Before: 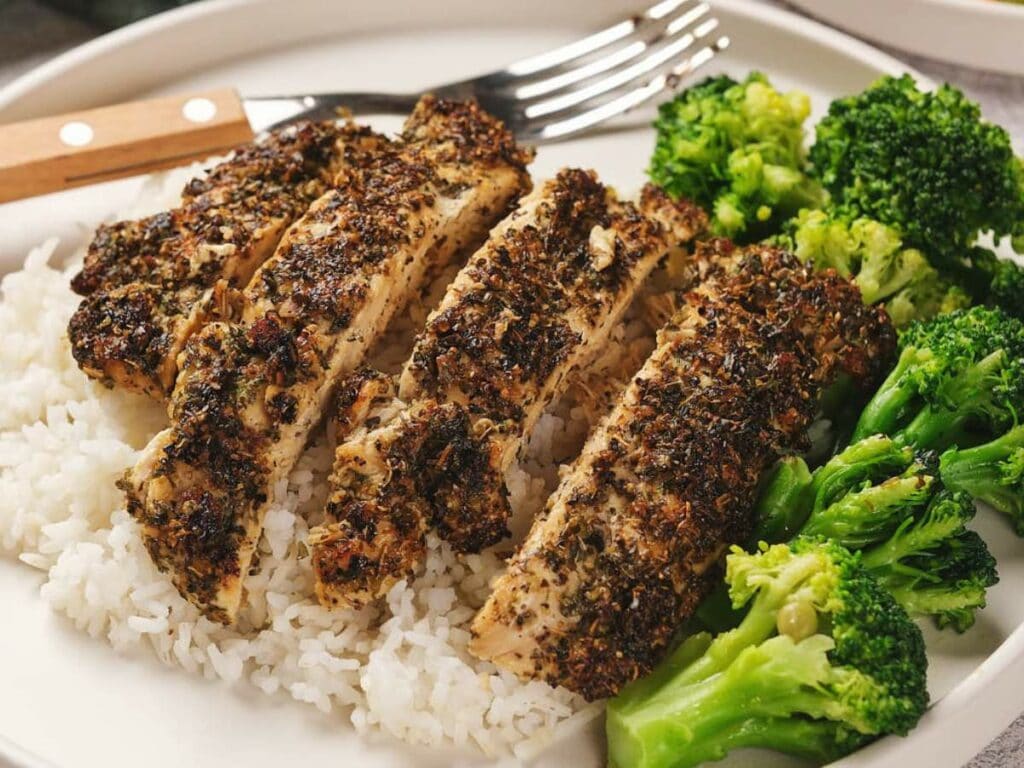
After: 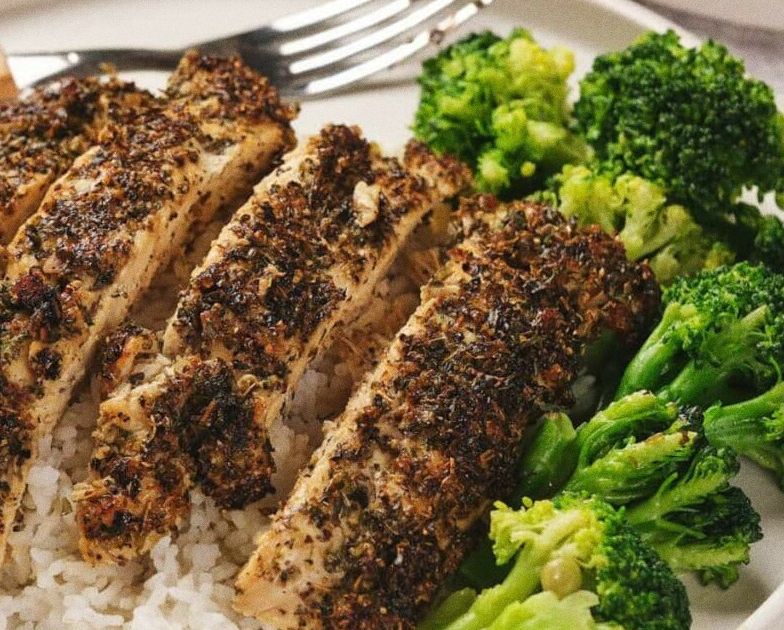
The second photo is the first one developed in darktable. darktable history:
crop: left 23.095%, top 5.827%, bottom 11.854%
grain: strength 26%
